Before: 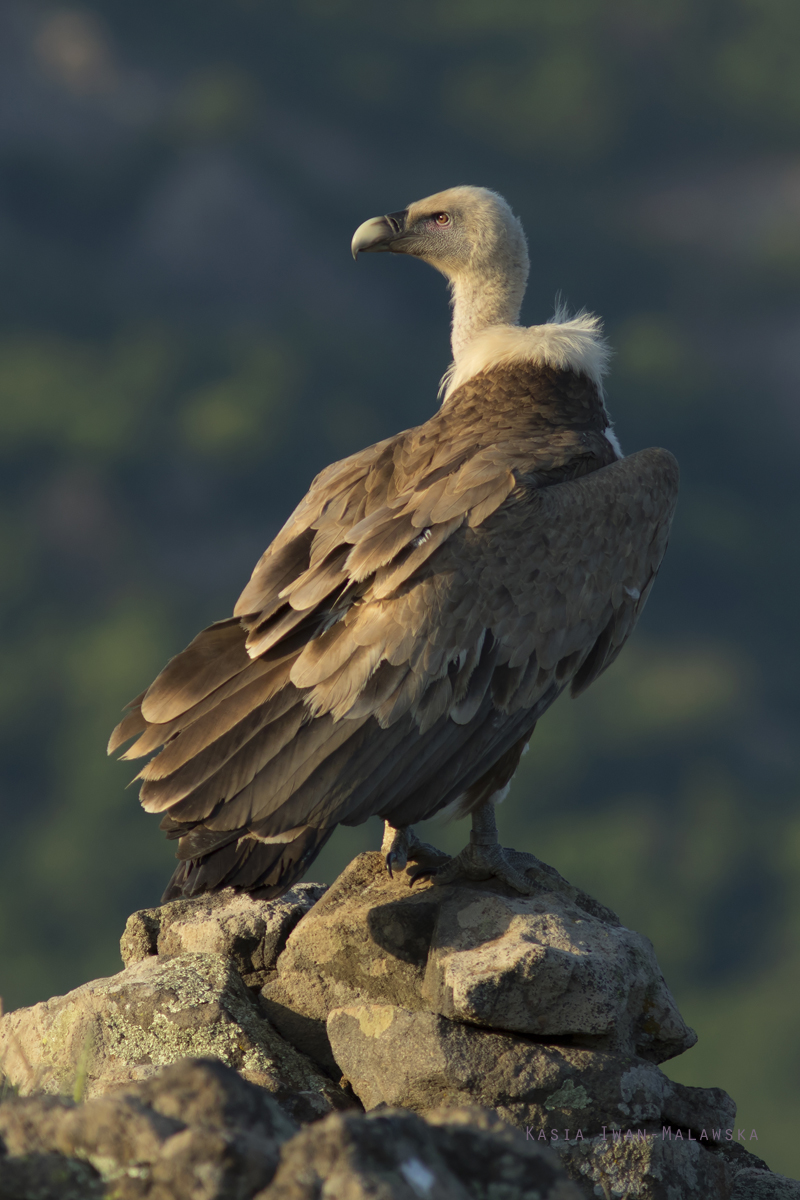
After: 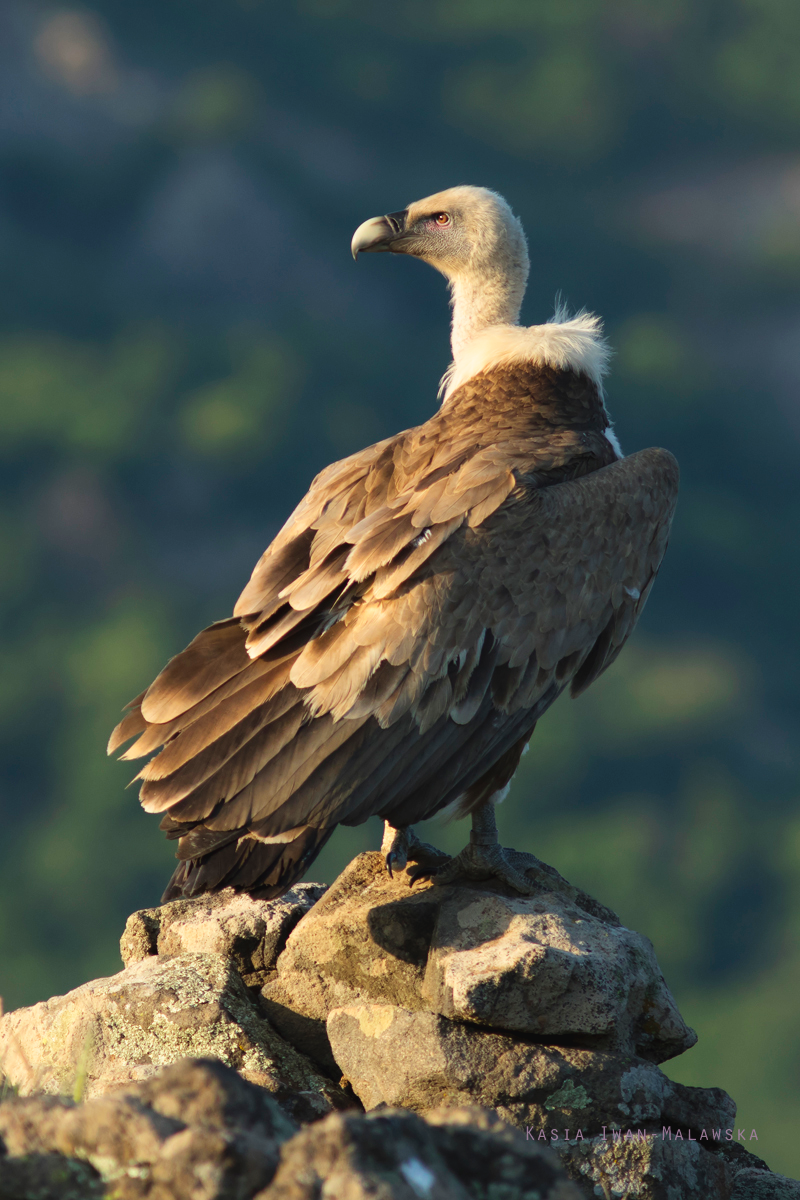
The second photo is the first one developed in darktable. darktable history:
tone curve: curves: ch0 [(0.003, 0.029) (0.202, 0.232) (0.46, 0.56) (0.611, 0.739) (0.843, 0.941) (1, 0.99)]; ch1 [(0, 0) (0.35, 0.356) (0.45, 0.453) (0.508, 0.515) (0.617, 0.601) (1, 1)]; ch2 [(0, 0) (0.456, 0.469) (0.5, 0.5) (0.556, 0.566) (0.635, 0.642) (1, 1)], preserve colors none
